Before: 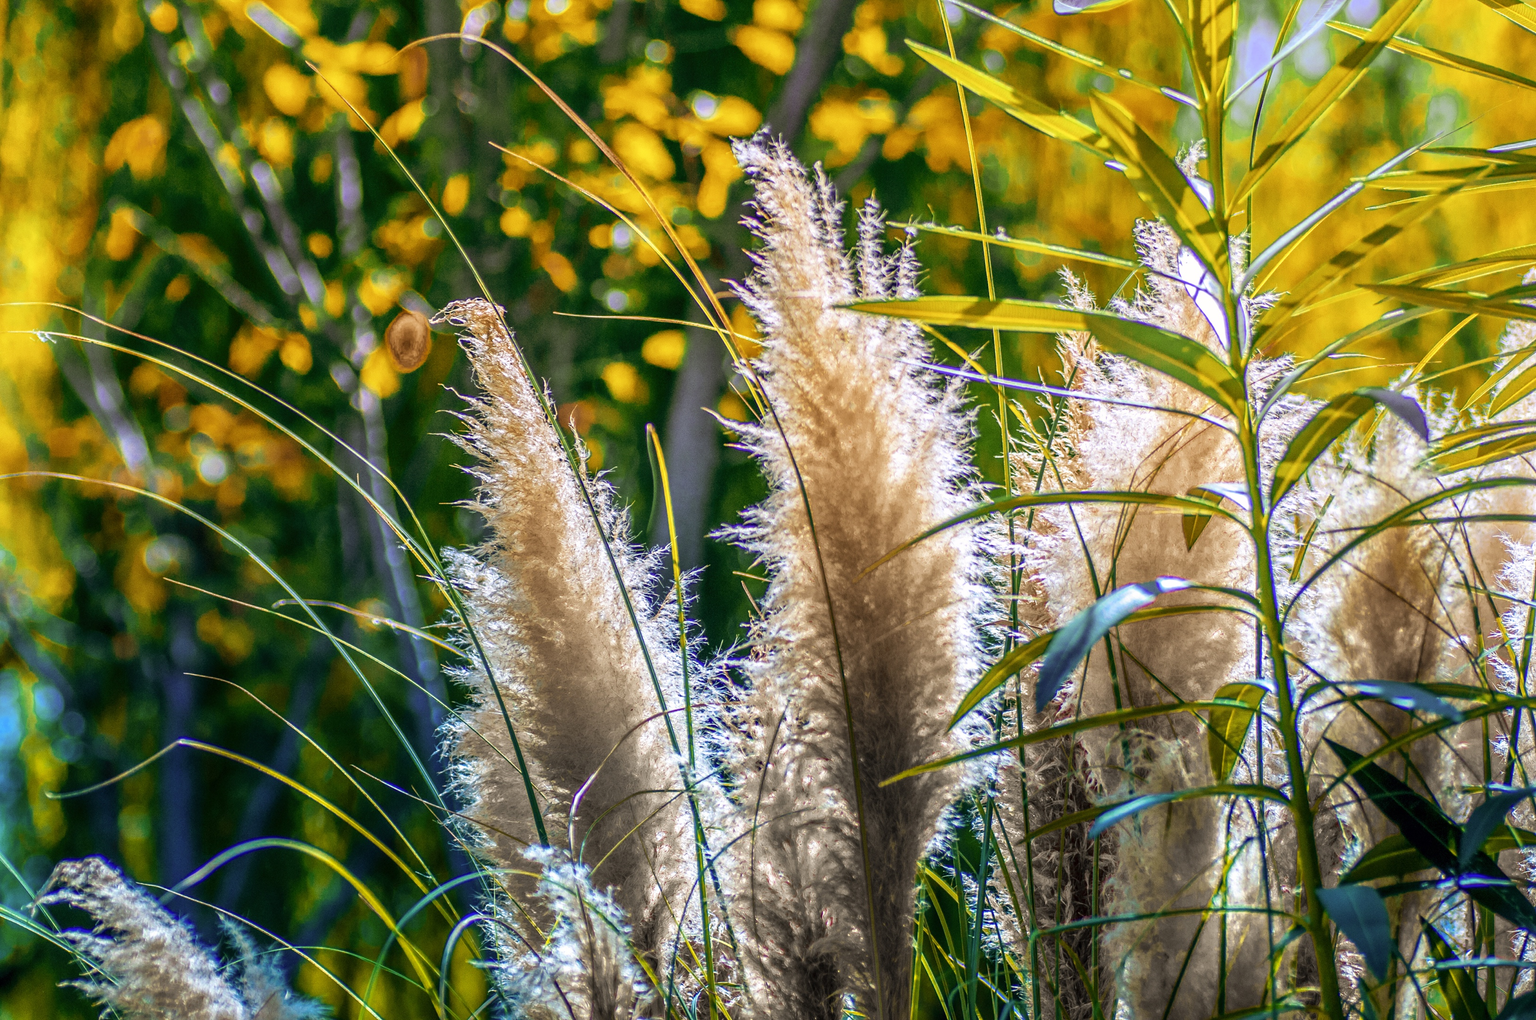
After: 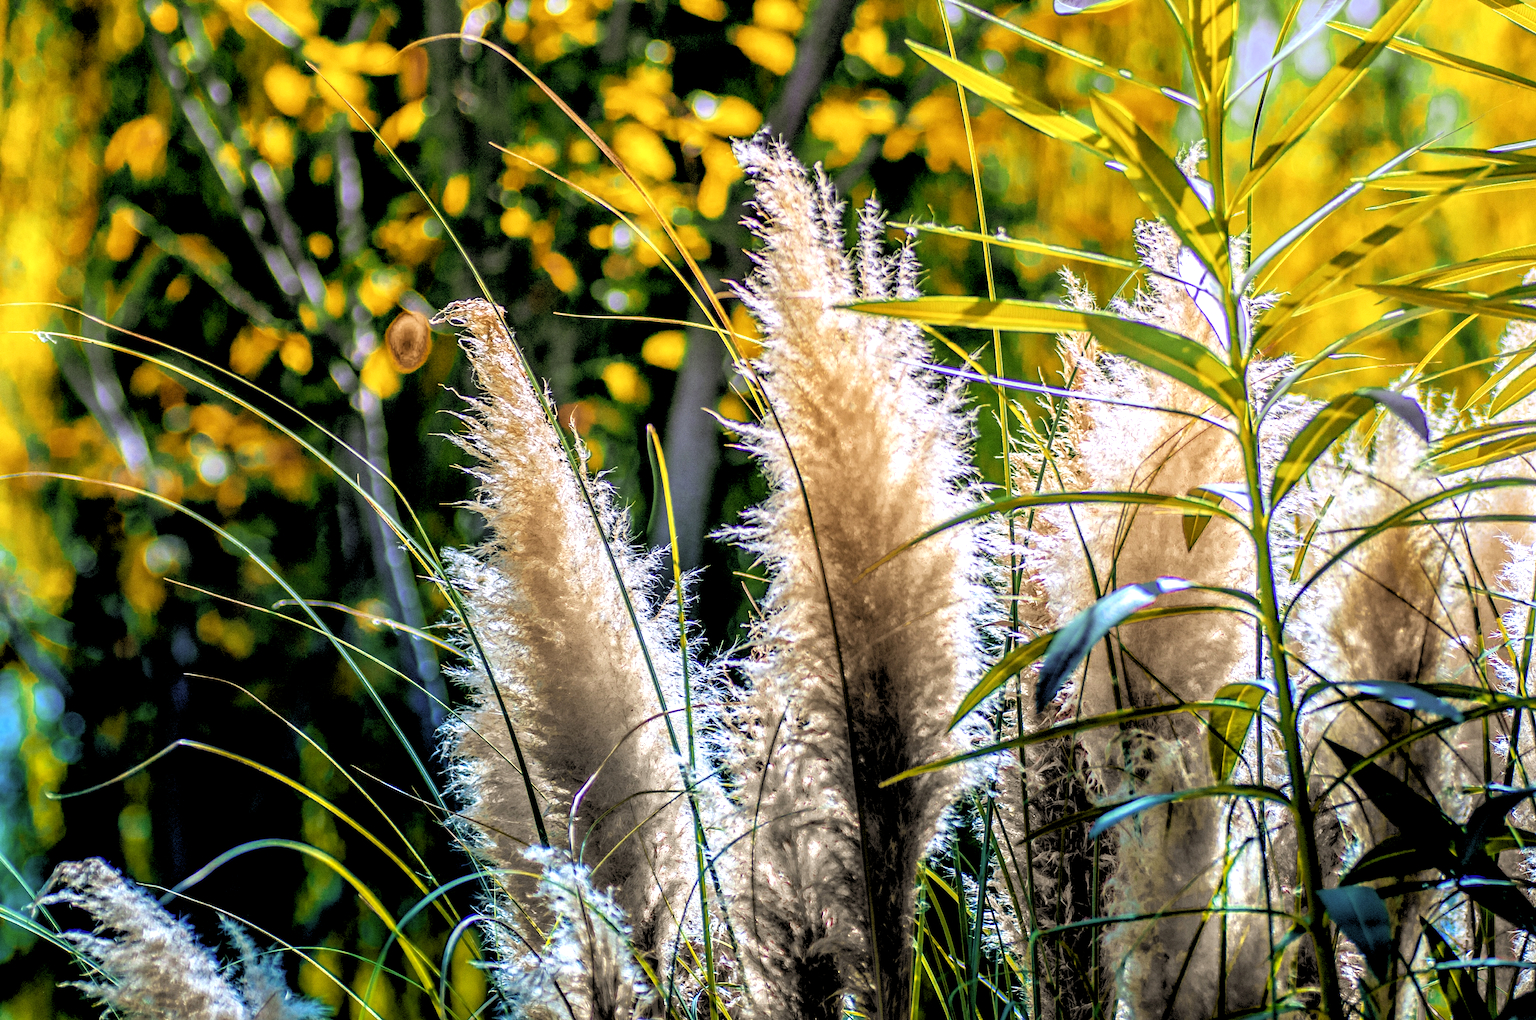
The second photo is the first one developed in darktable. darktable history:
rgb levels: levels [[0.029, 0.461, 0.922], [0, 0.5, 1], [0, 0.5, 1]]
levels: levels [0, 0.476, 0.951]
